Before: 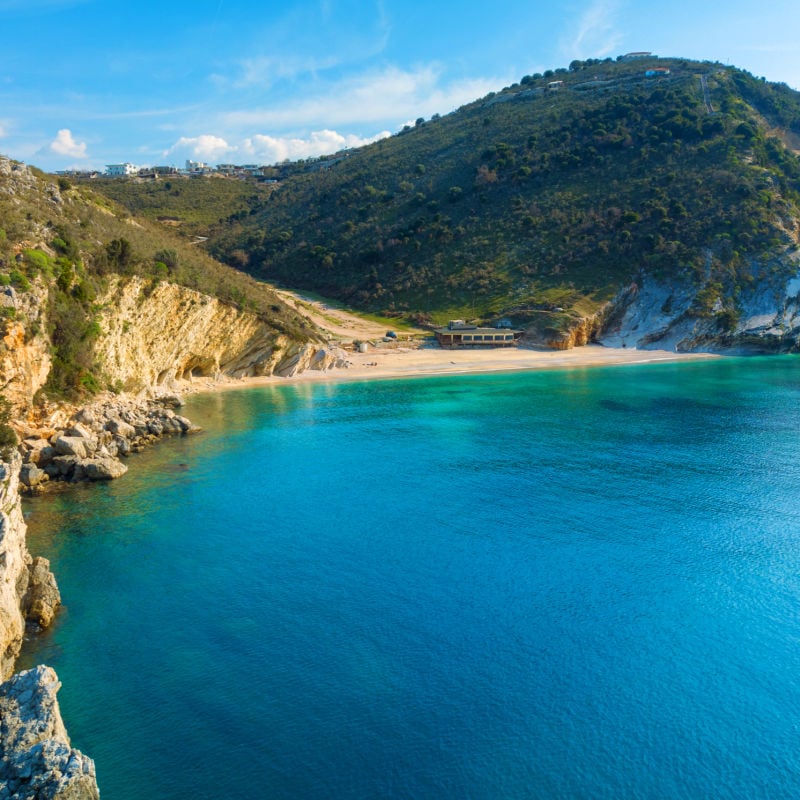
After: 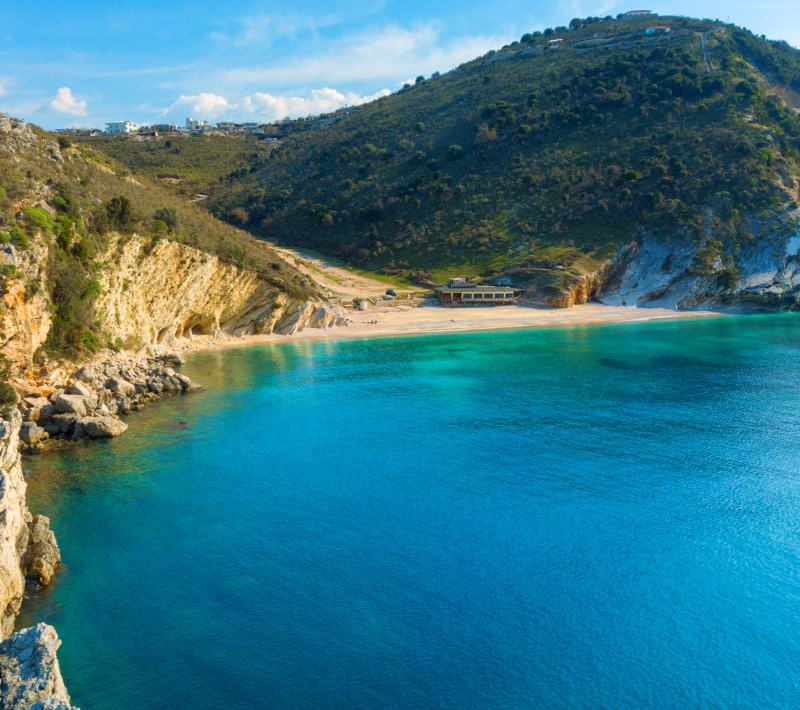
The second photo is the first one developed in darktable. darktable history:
crop and rotate: top 5.497%, bottom 5.669%
